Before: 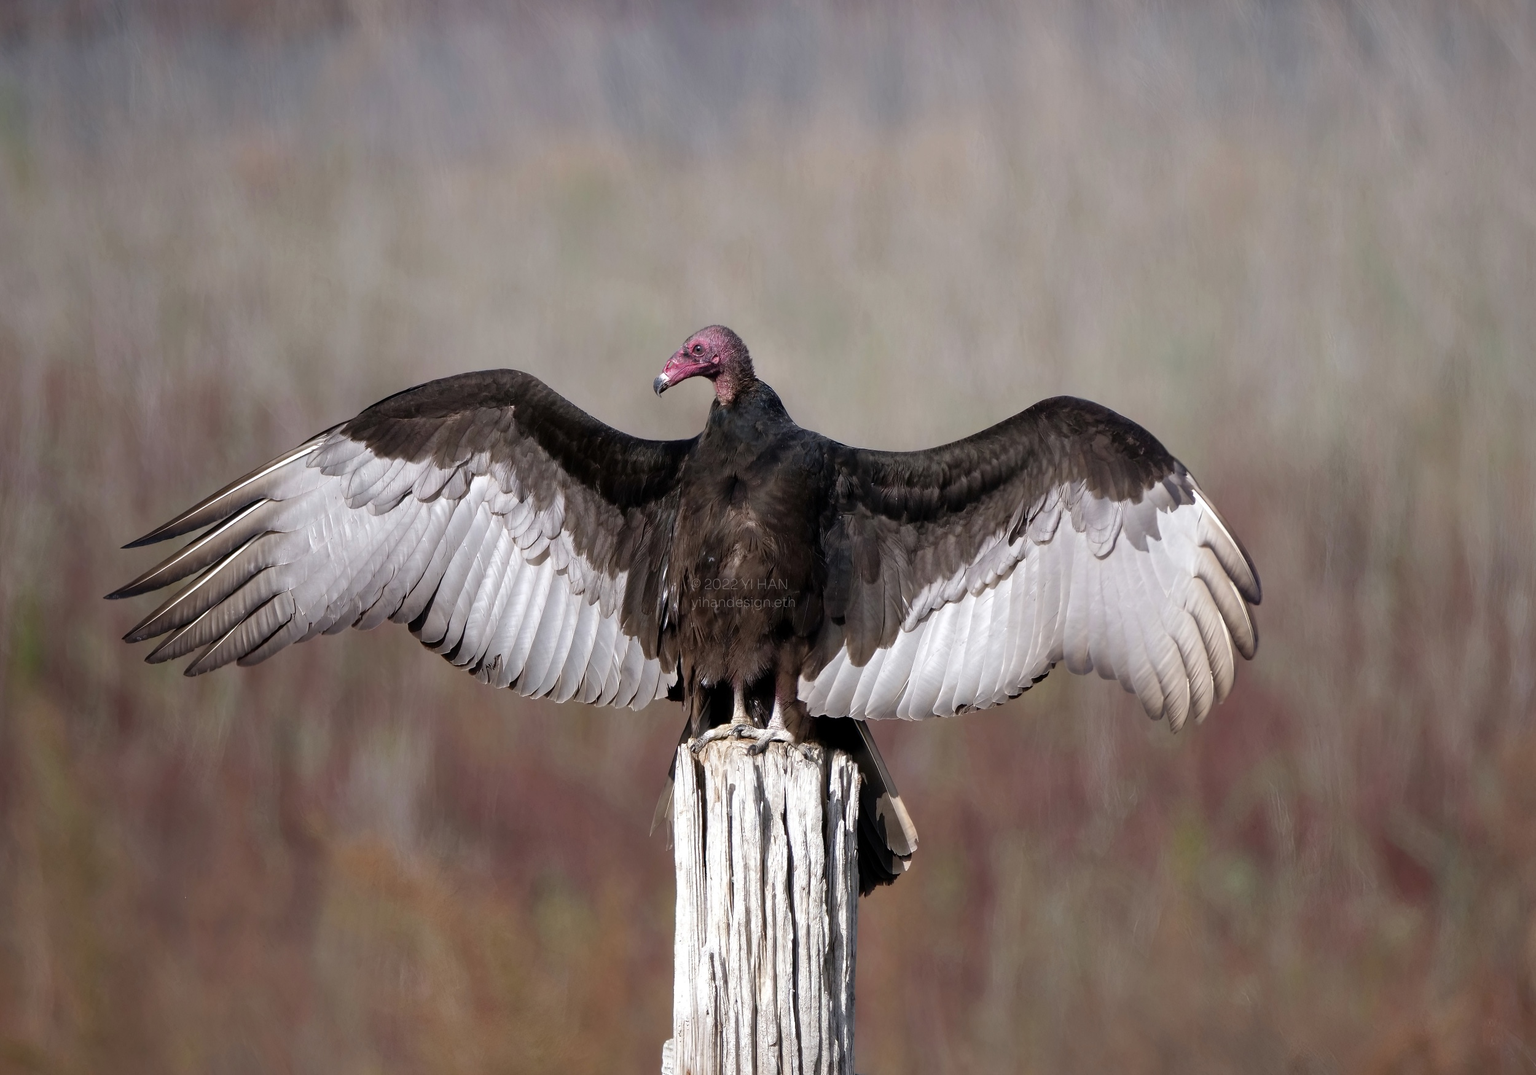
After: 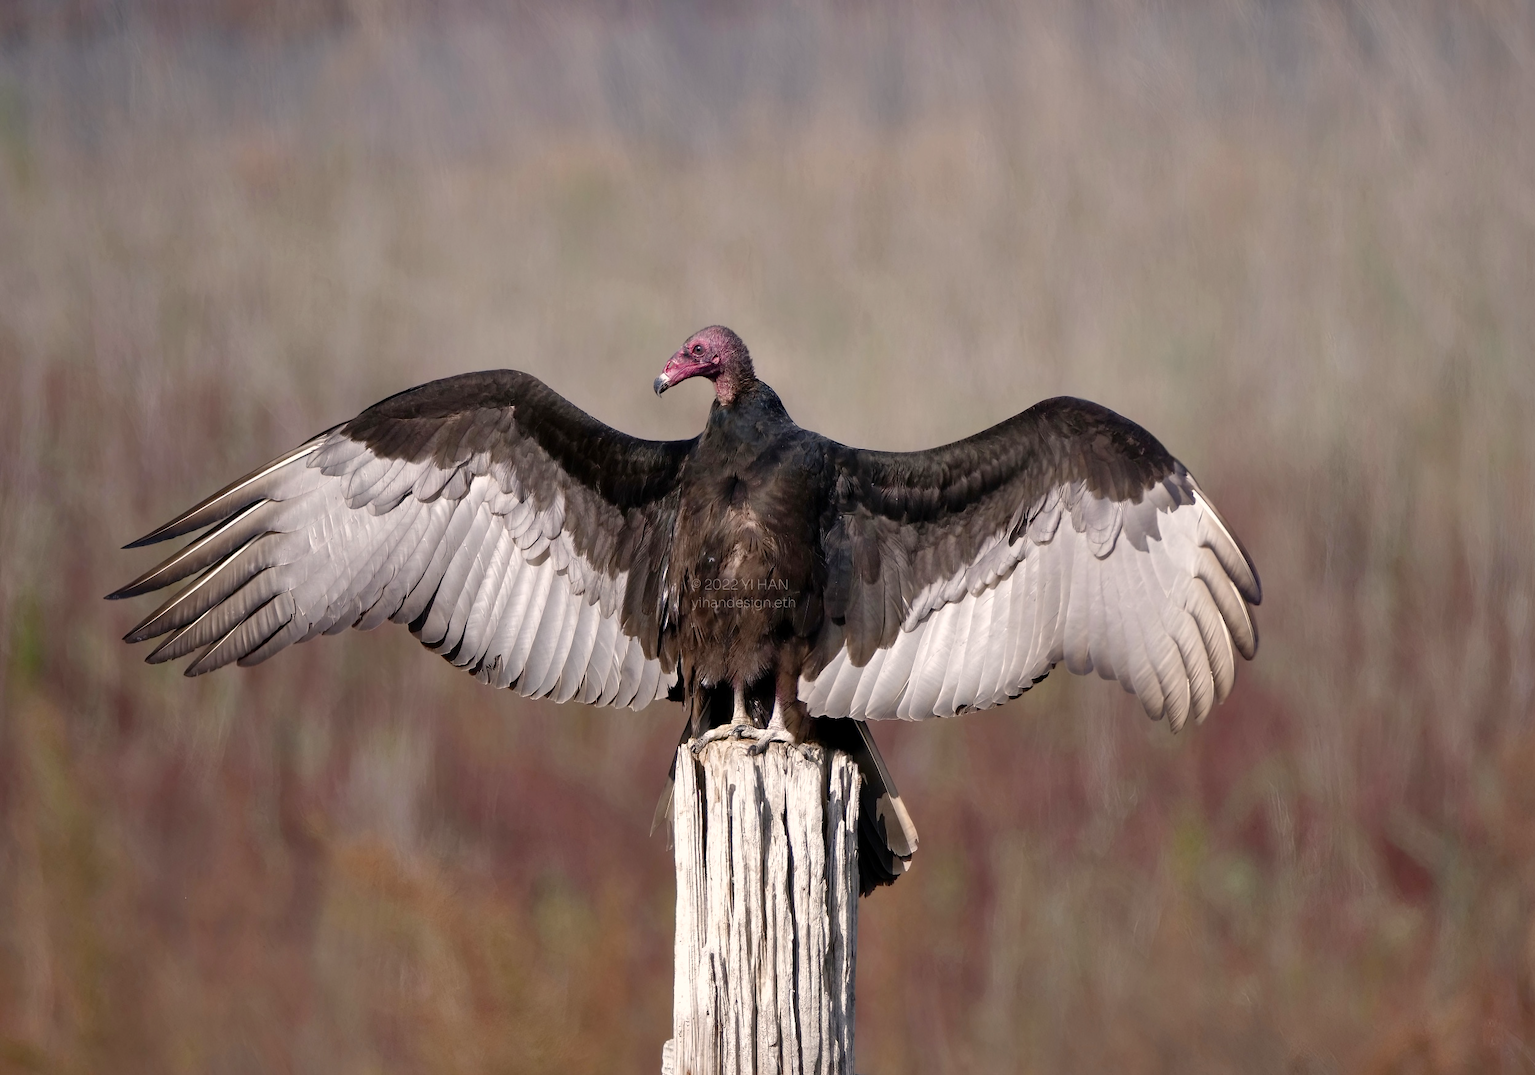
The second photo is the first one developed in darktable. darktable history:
shadows and highlights: soften with gaussian
color balance rgb: highlights gain › chroma 3.045%, highlights gain › hue 60.18°, perceptual saturation grading › global saturation 0.231%, perceptual saturation grading › highlights -19.817%, perceptual saturation grading › shadows 19.648%, global vibrance 16.57%, saturation formula JzAzBz (2021)
